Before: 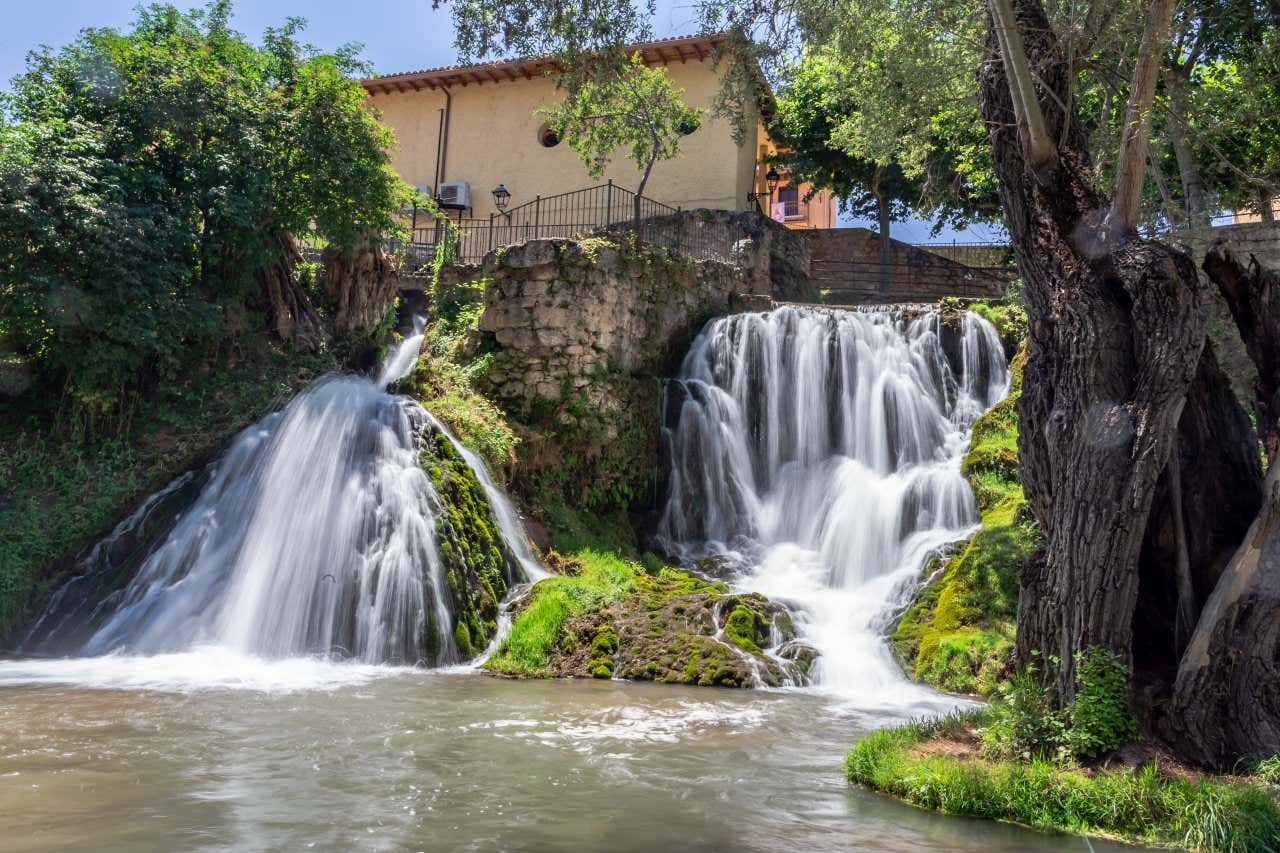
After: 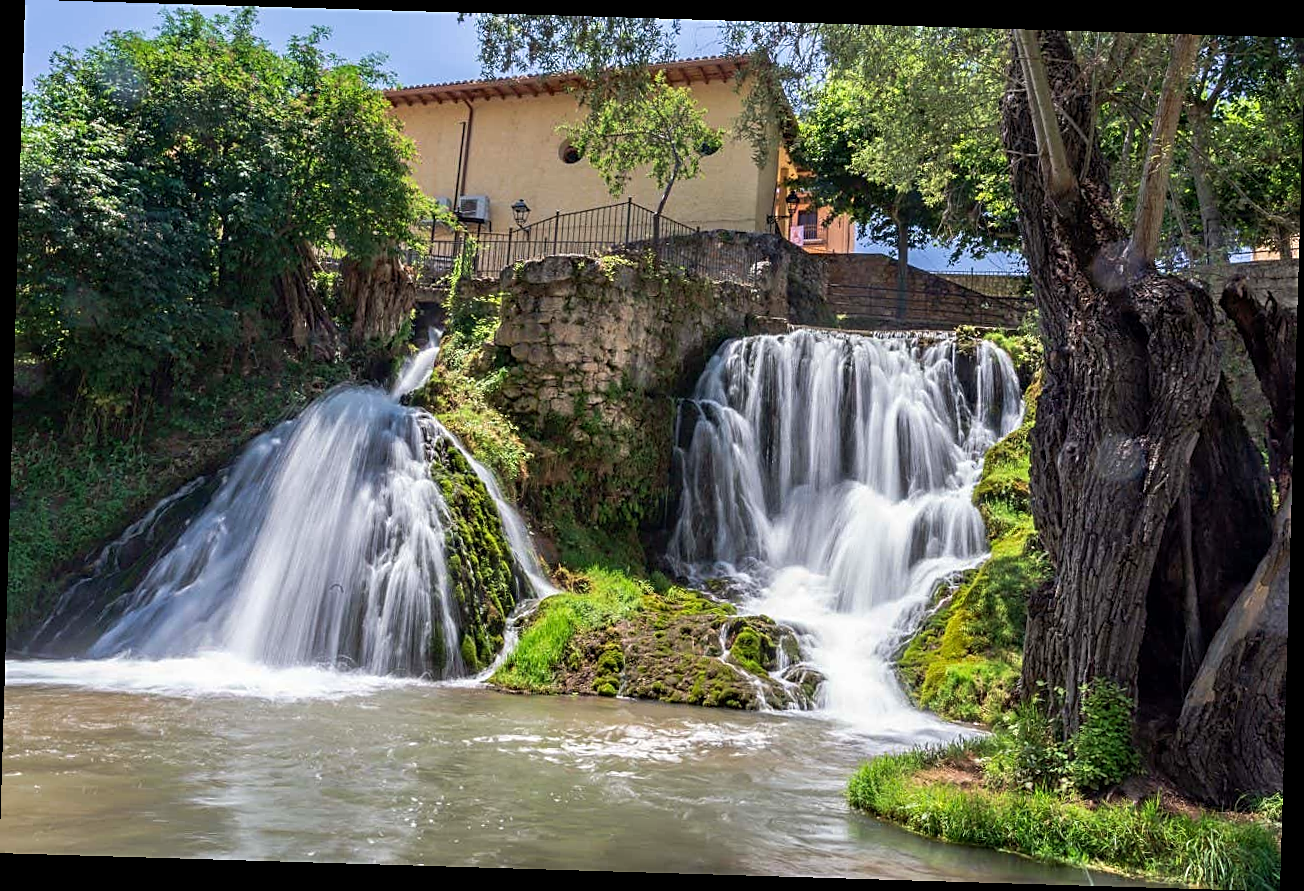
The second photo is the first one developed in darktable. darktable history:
sharpen: on, module defaults
velvia: strength 15%
rotate and perspective: rotation 1.72°, automatic cropping off
